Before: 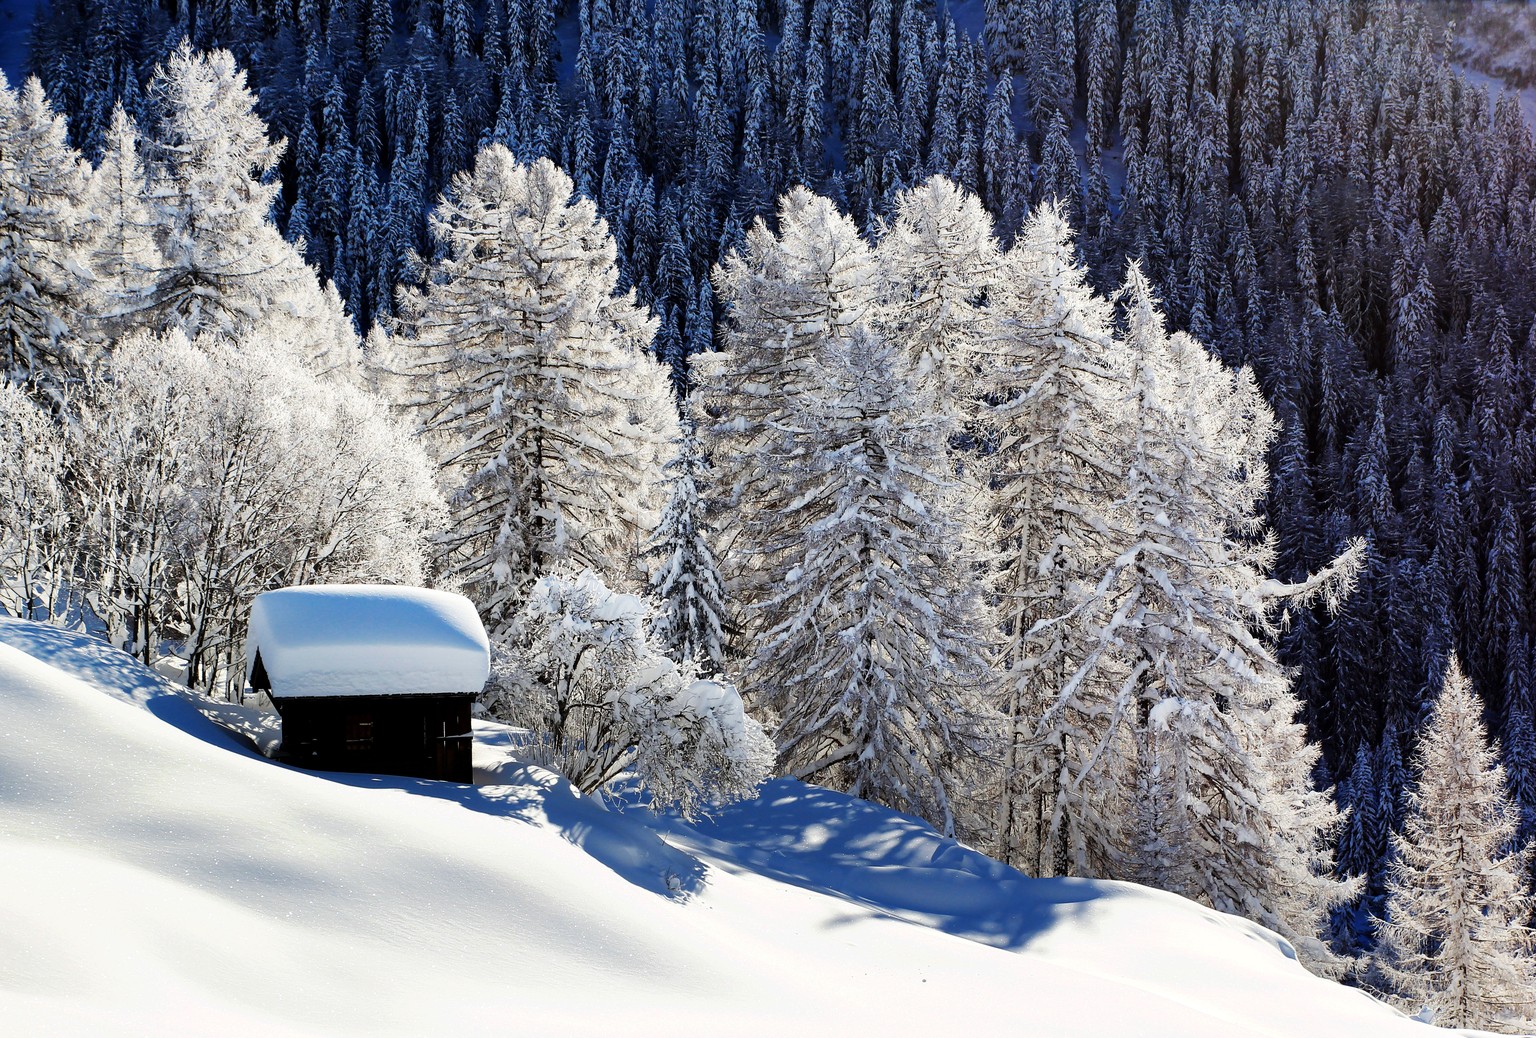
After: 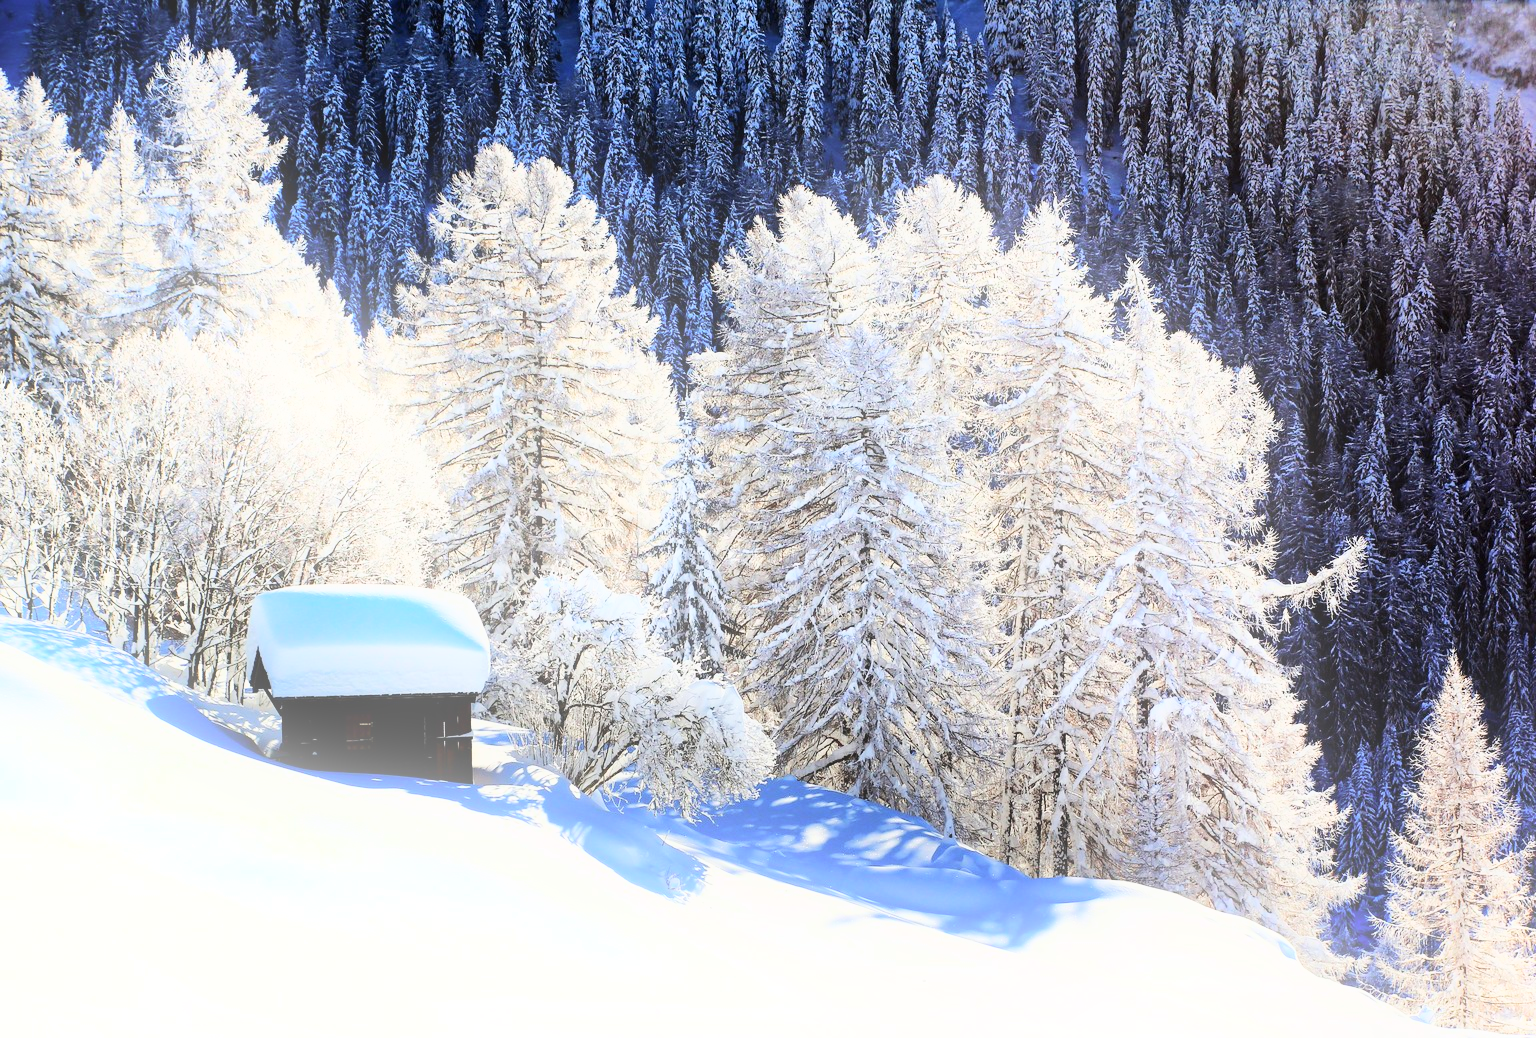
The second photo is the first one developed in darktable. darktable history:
bloom: size 16%, threshold 98%, strength 20%
base curve: curves: ch0 [(0, 0) (0.025, 0.046) (0.112, 0.277) (0.467, 0.74) (0.814, 0.929) (1, 0.942)]
